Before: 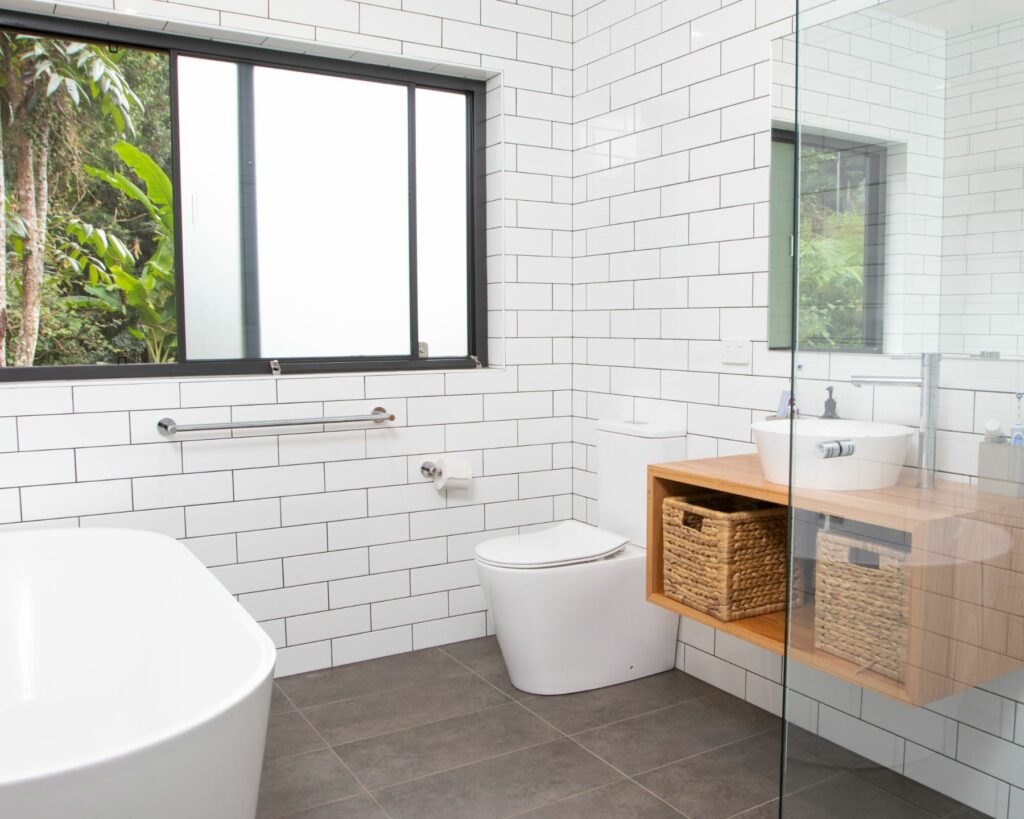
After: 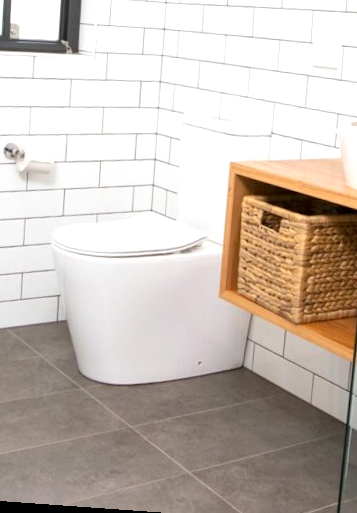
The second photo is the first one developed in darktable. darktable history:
crop: left 40.878%, top 39.176%, right 25.993%, bottom 3.081%
exposure: black level correction 0.001, exposure 0.5 EV, compensate exposure bias true, compensate highlight preservation false
rotate and perspective: rotation 4.1°, automatic cropping off
